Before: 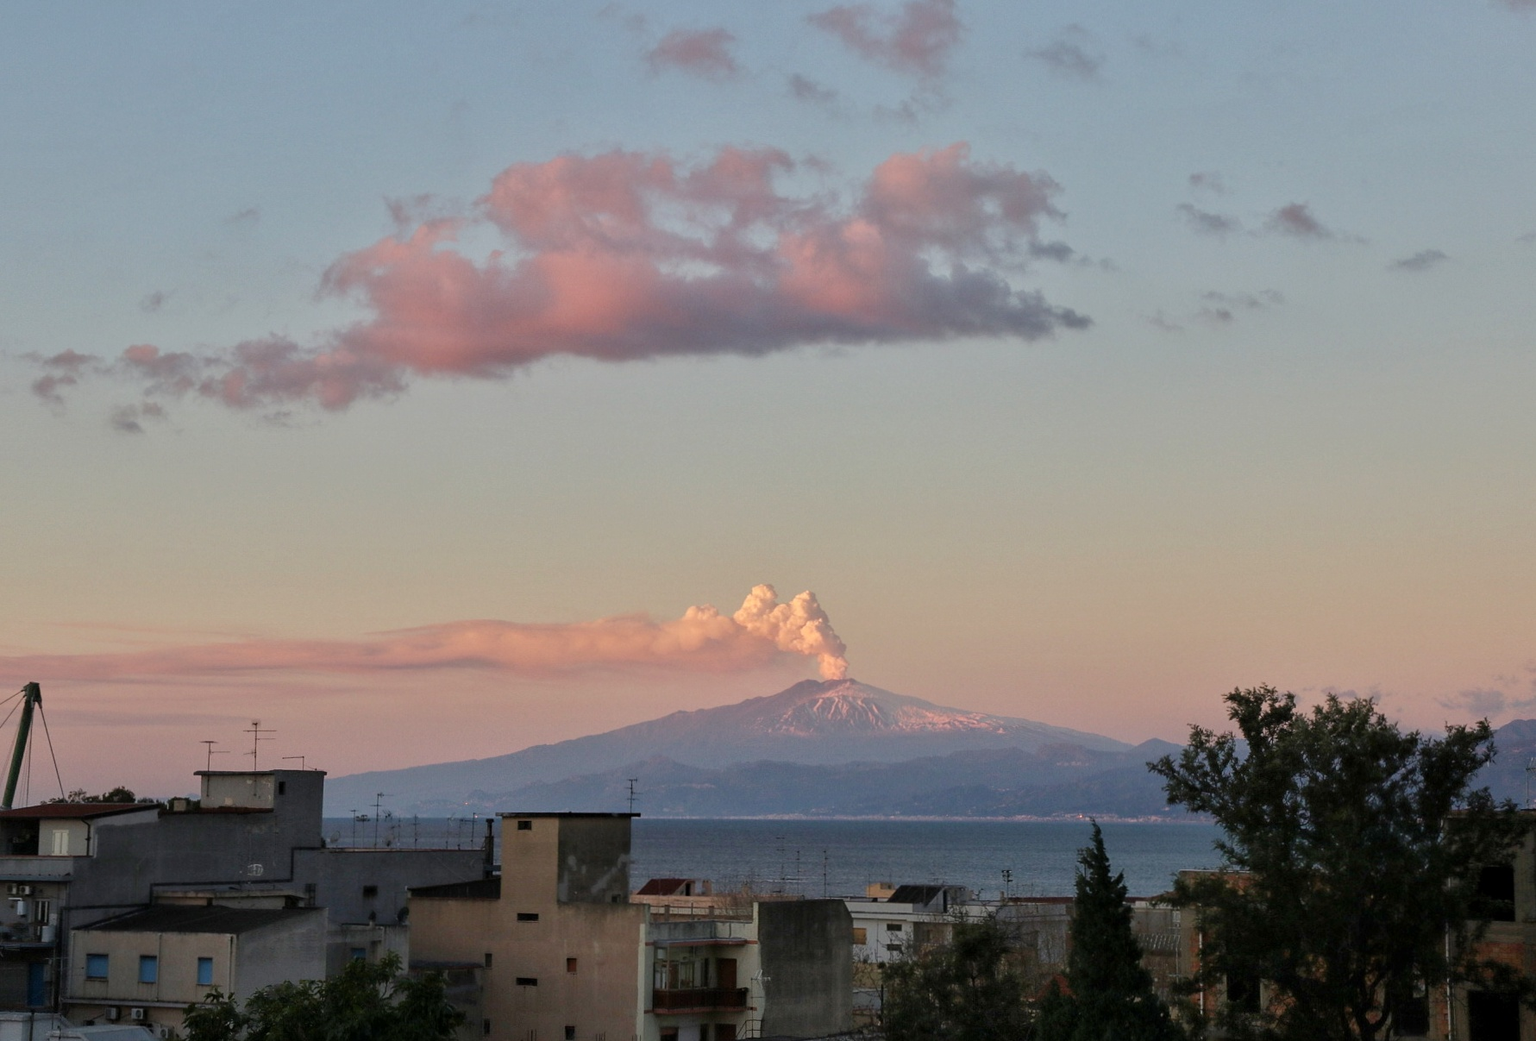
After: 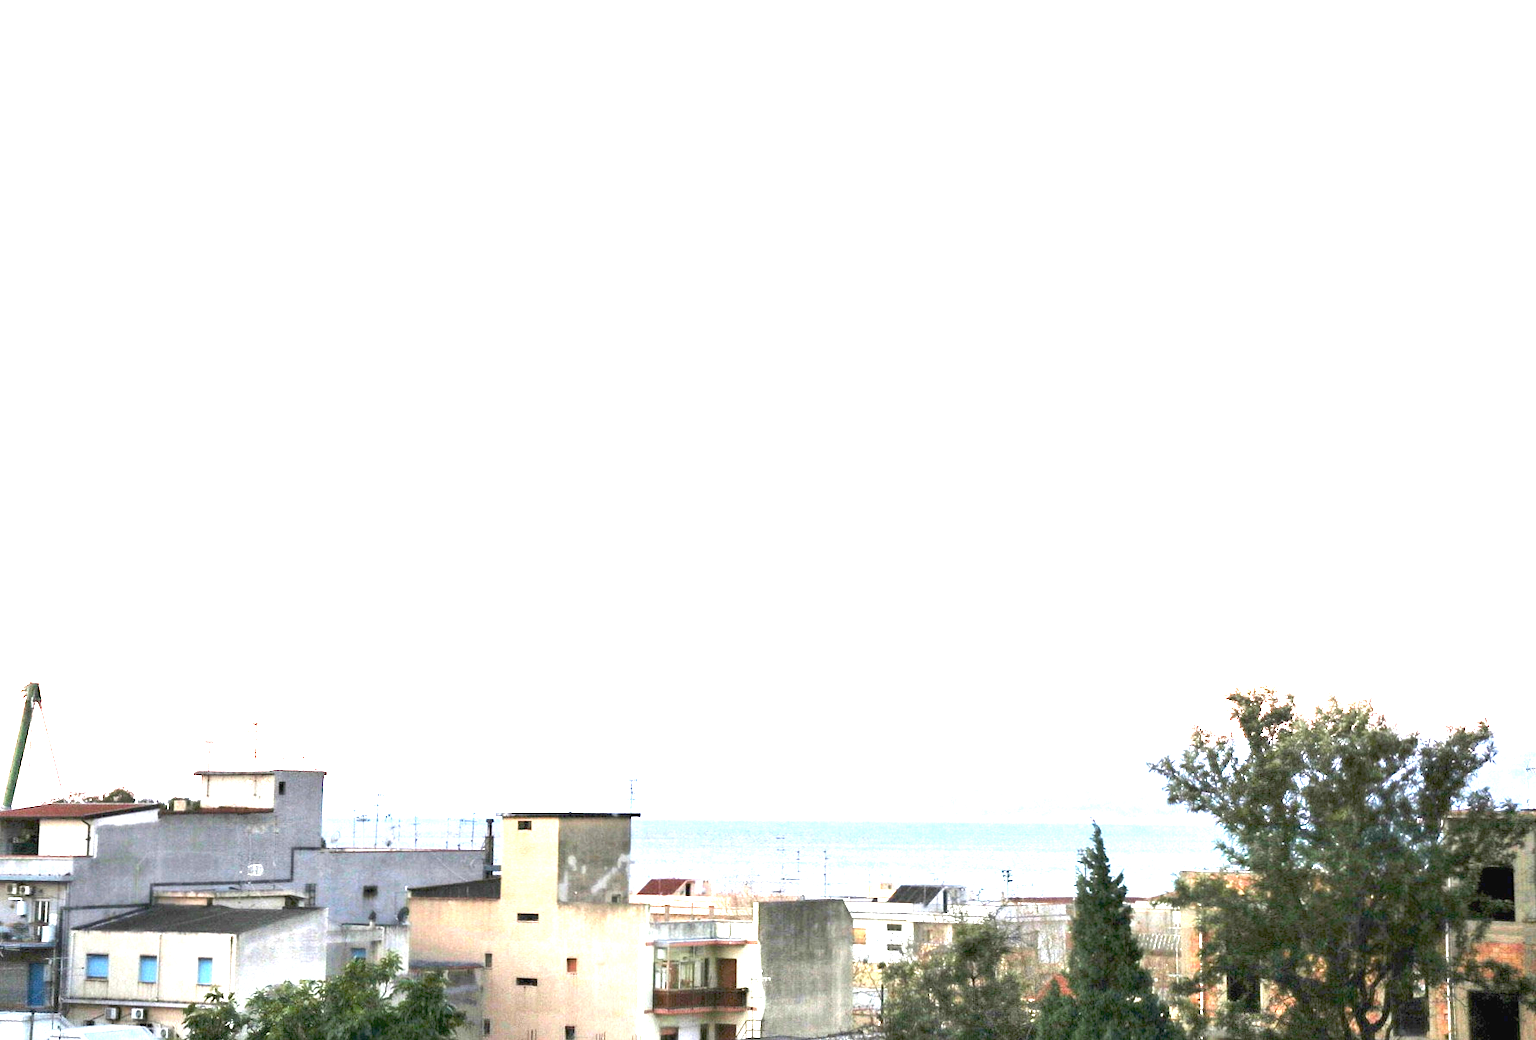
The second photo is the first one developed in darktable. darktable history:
tone equalizer: edges refinement/feathering 500, mask exposure compensation -1.57 EV, preserve details no
exposure: black level correction 0, exposure 3.92 EV, compensate highlight preservation false
